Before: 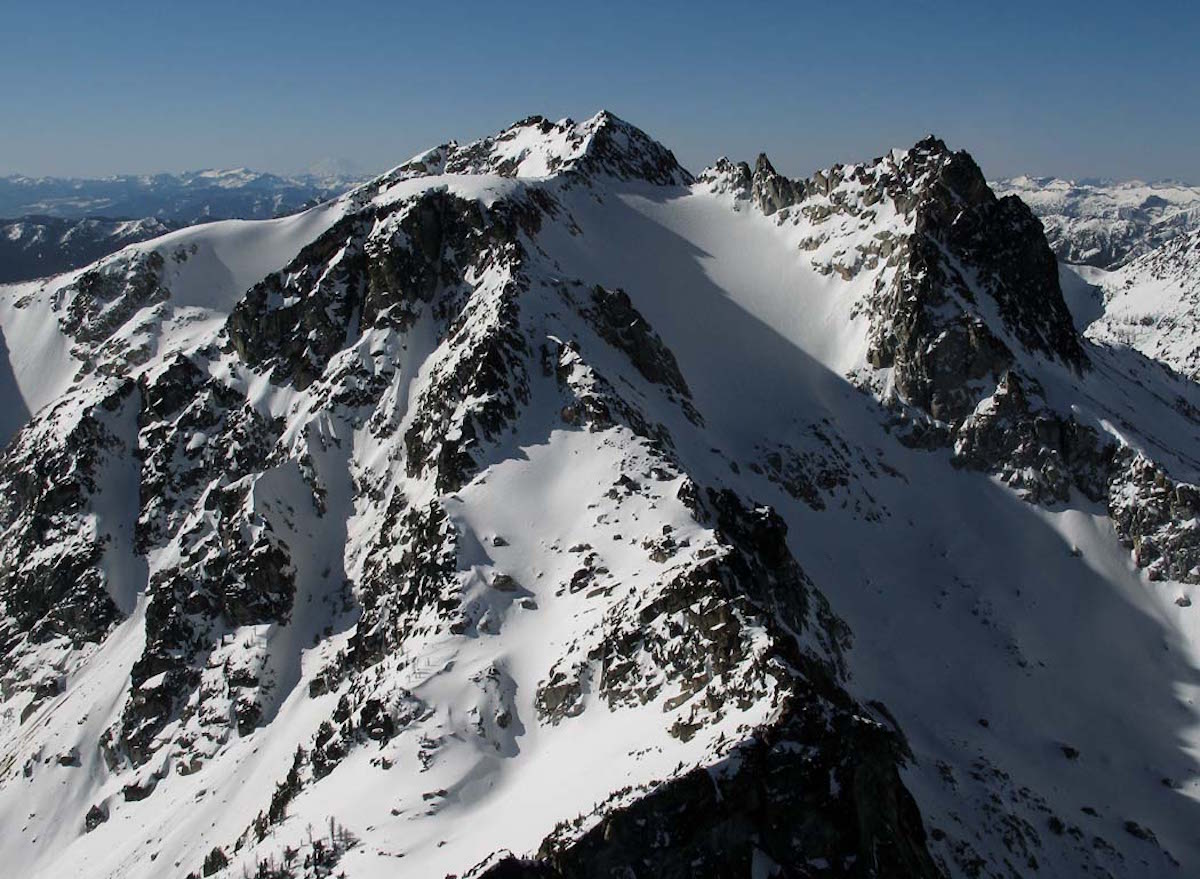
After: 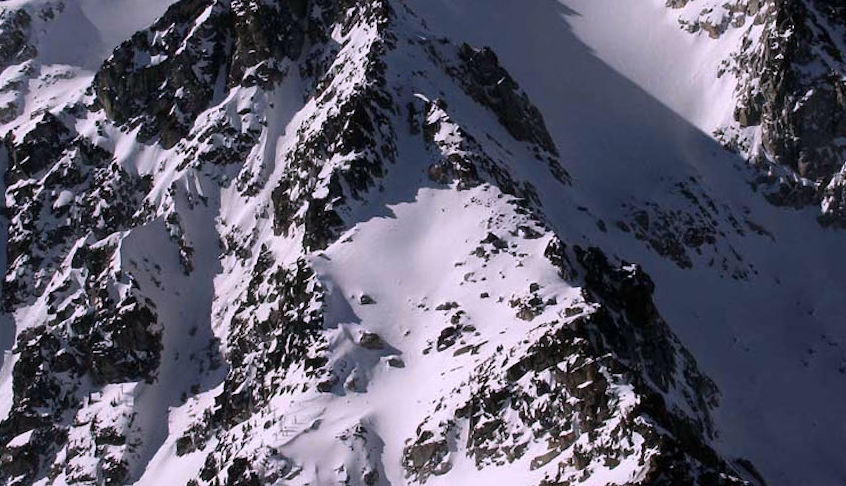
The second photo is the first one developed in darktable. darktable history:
white balance: red 1.066, blue 1.119
crop: left 11.123%, top 27.61%, right 18.3%, bottom 17.034%
